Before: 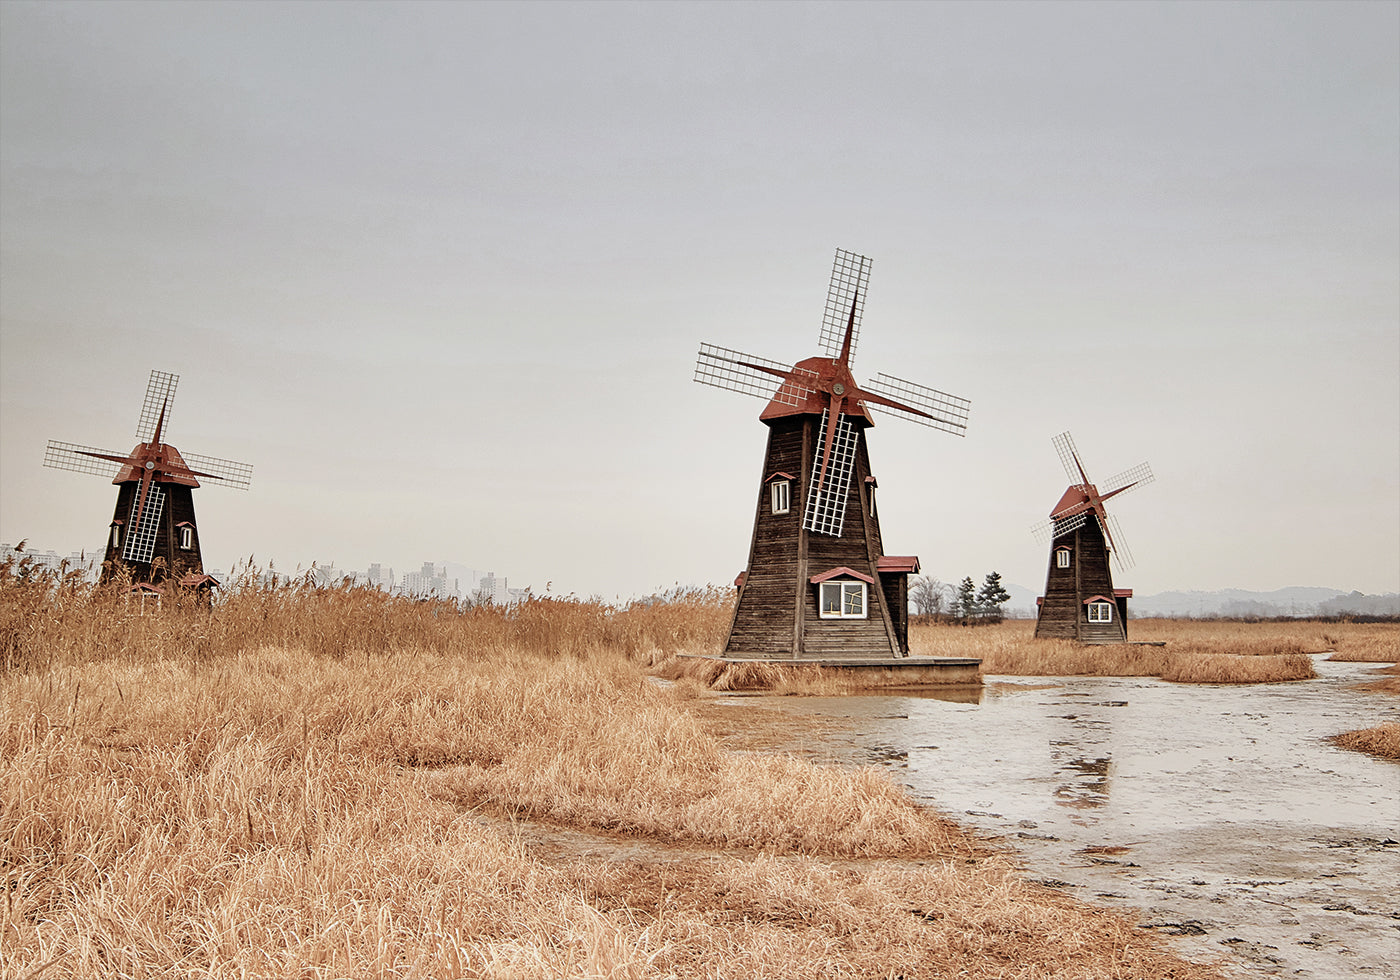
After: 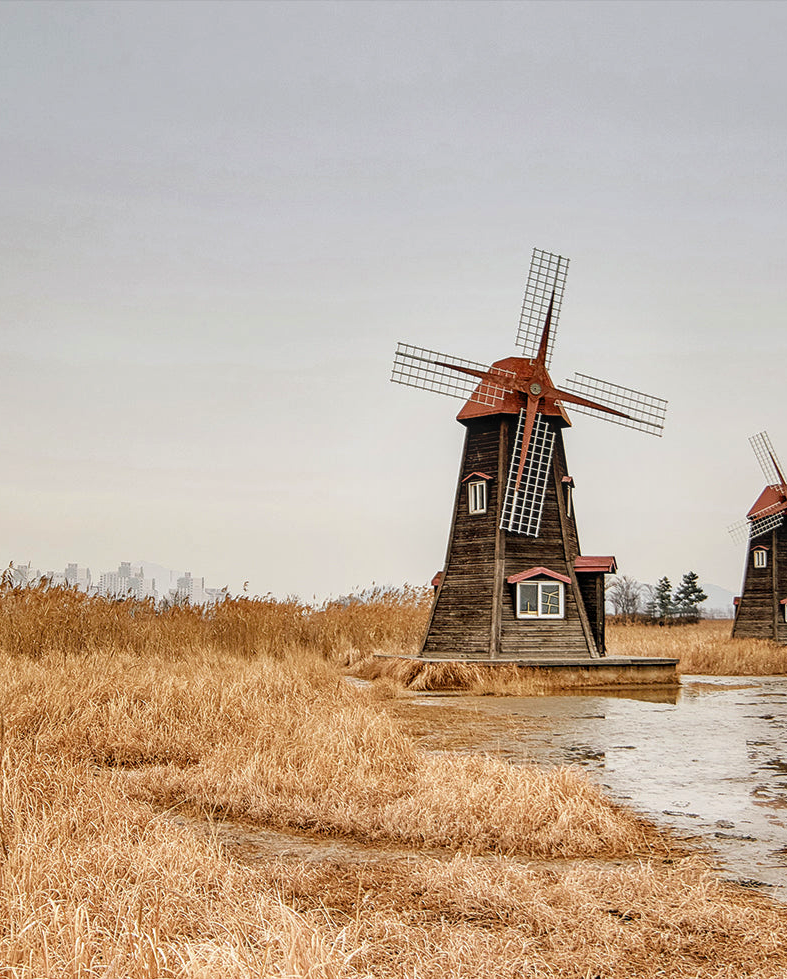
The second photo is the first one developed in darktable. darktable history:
color balance rgb: shadows lift › luminance -7.566%, shadows lift › chroma 2.348%, shadows lift › hue 167.28°, global offset › hue 170.13°, perceptual saturation grading › global saturation 30.241%
crop: left 21.674%, right 22.046%, bottom 0.007%
local contrast: on, module defaults
